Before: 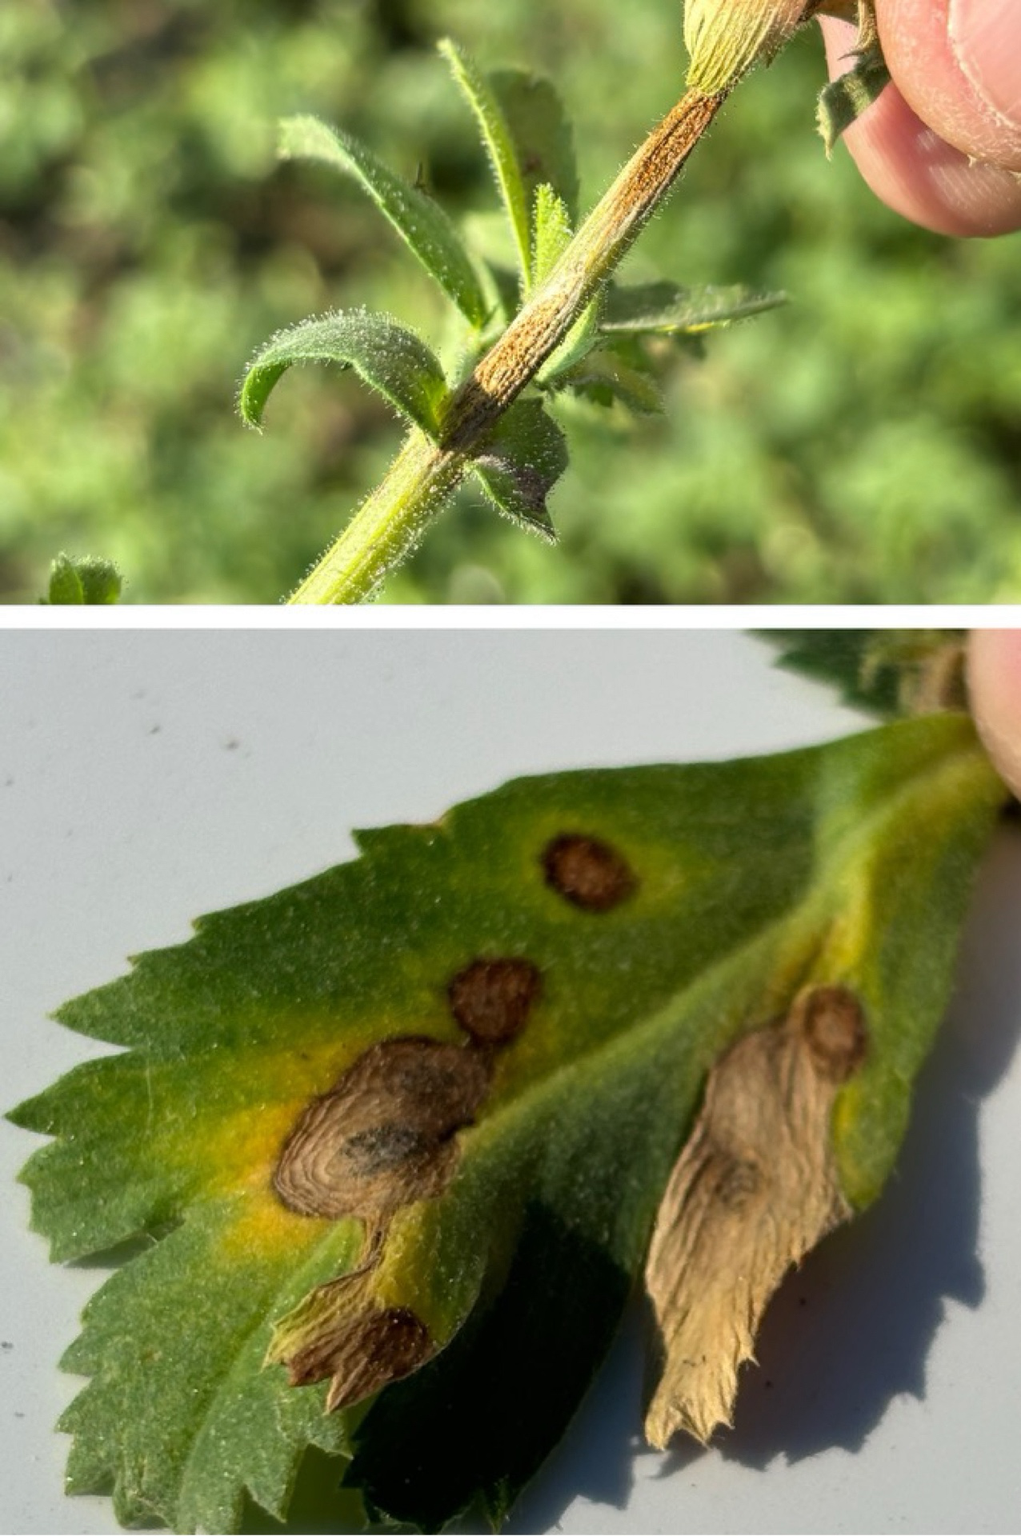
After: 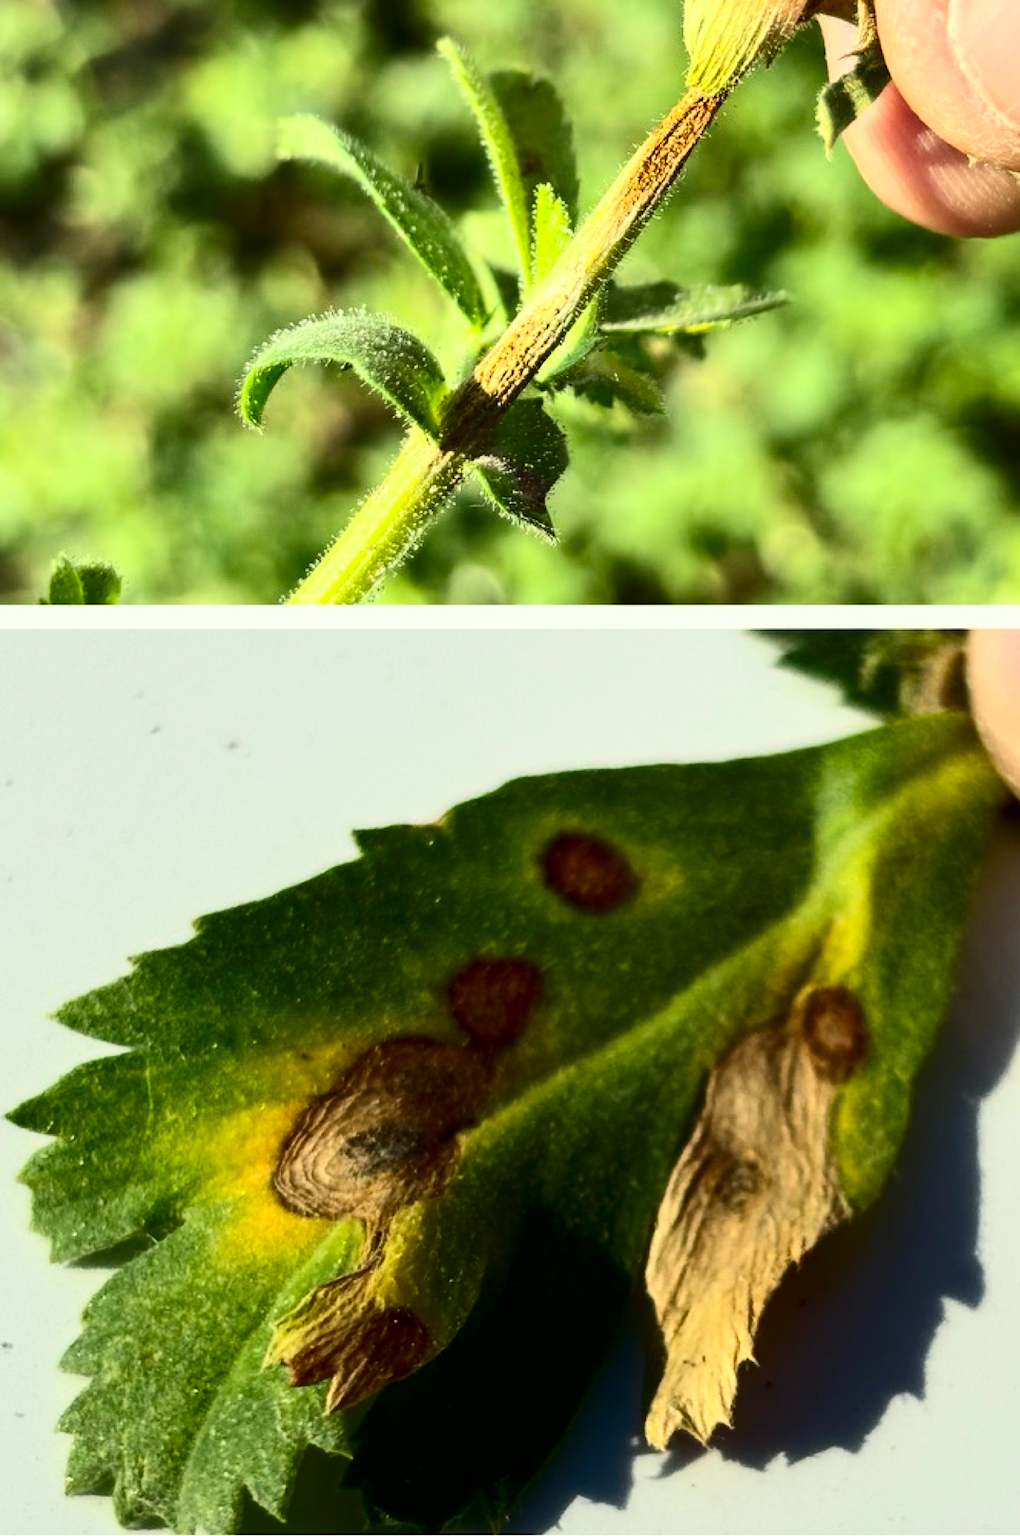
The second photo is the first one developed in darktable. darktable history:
color correction: highlights a* -4.42, highlights b* 7.31
base curve: preserve colors none
contrast brightness saturation: contrast 0.408, brightness 0.043, saturation 0.262
tone equalizer: edges refinement/feathering 500, mask exposure compensation -1.57 EV, preserve details guided filter
